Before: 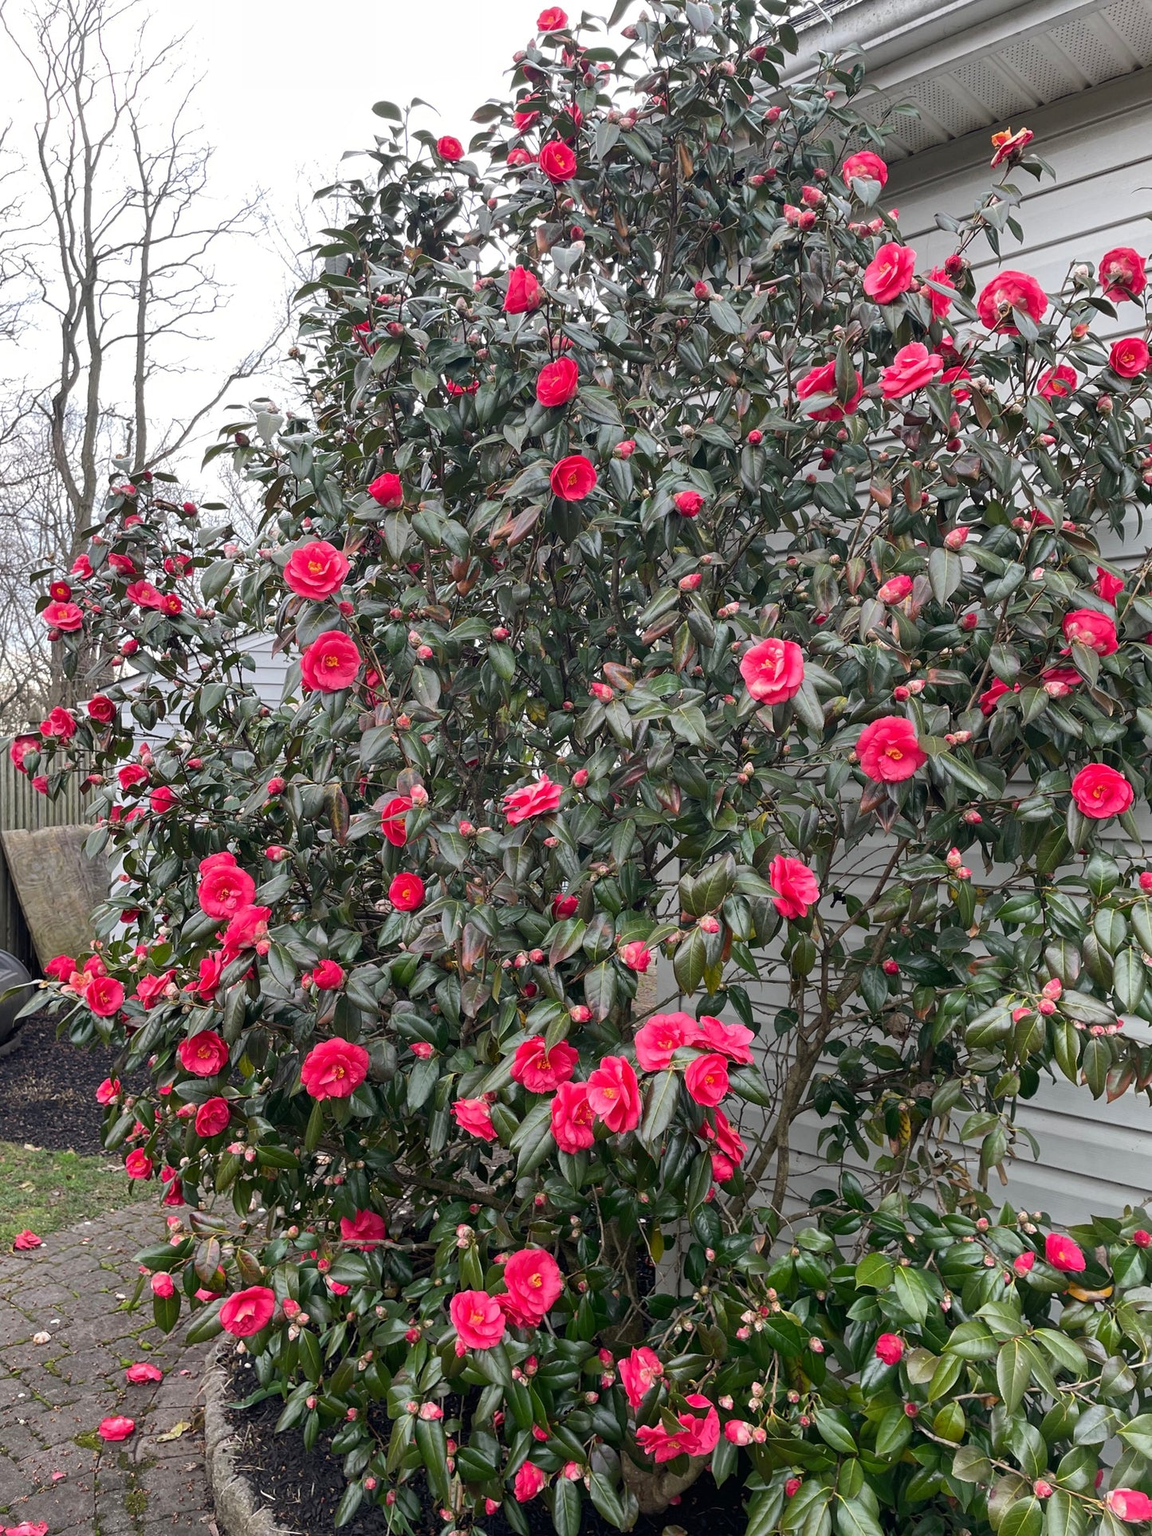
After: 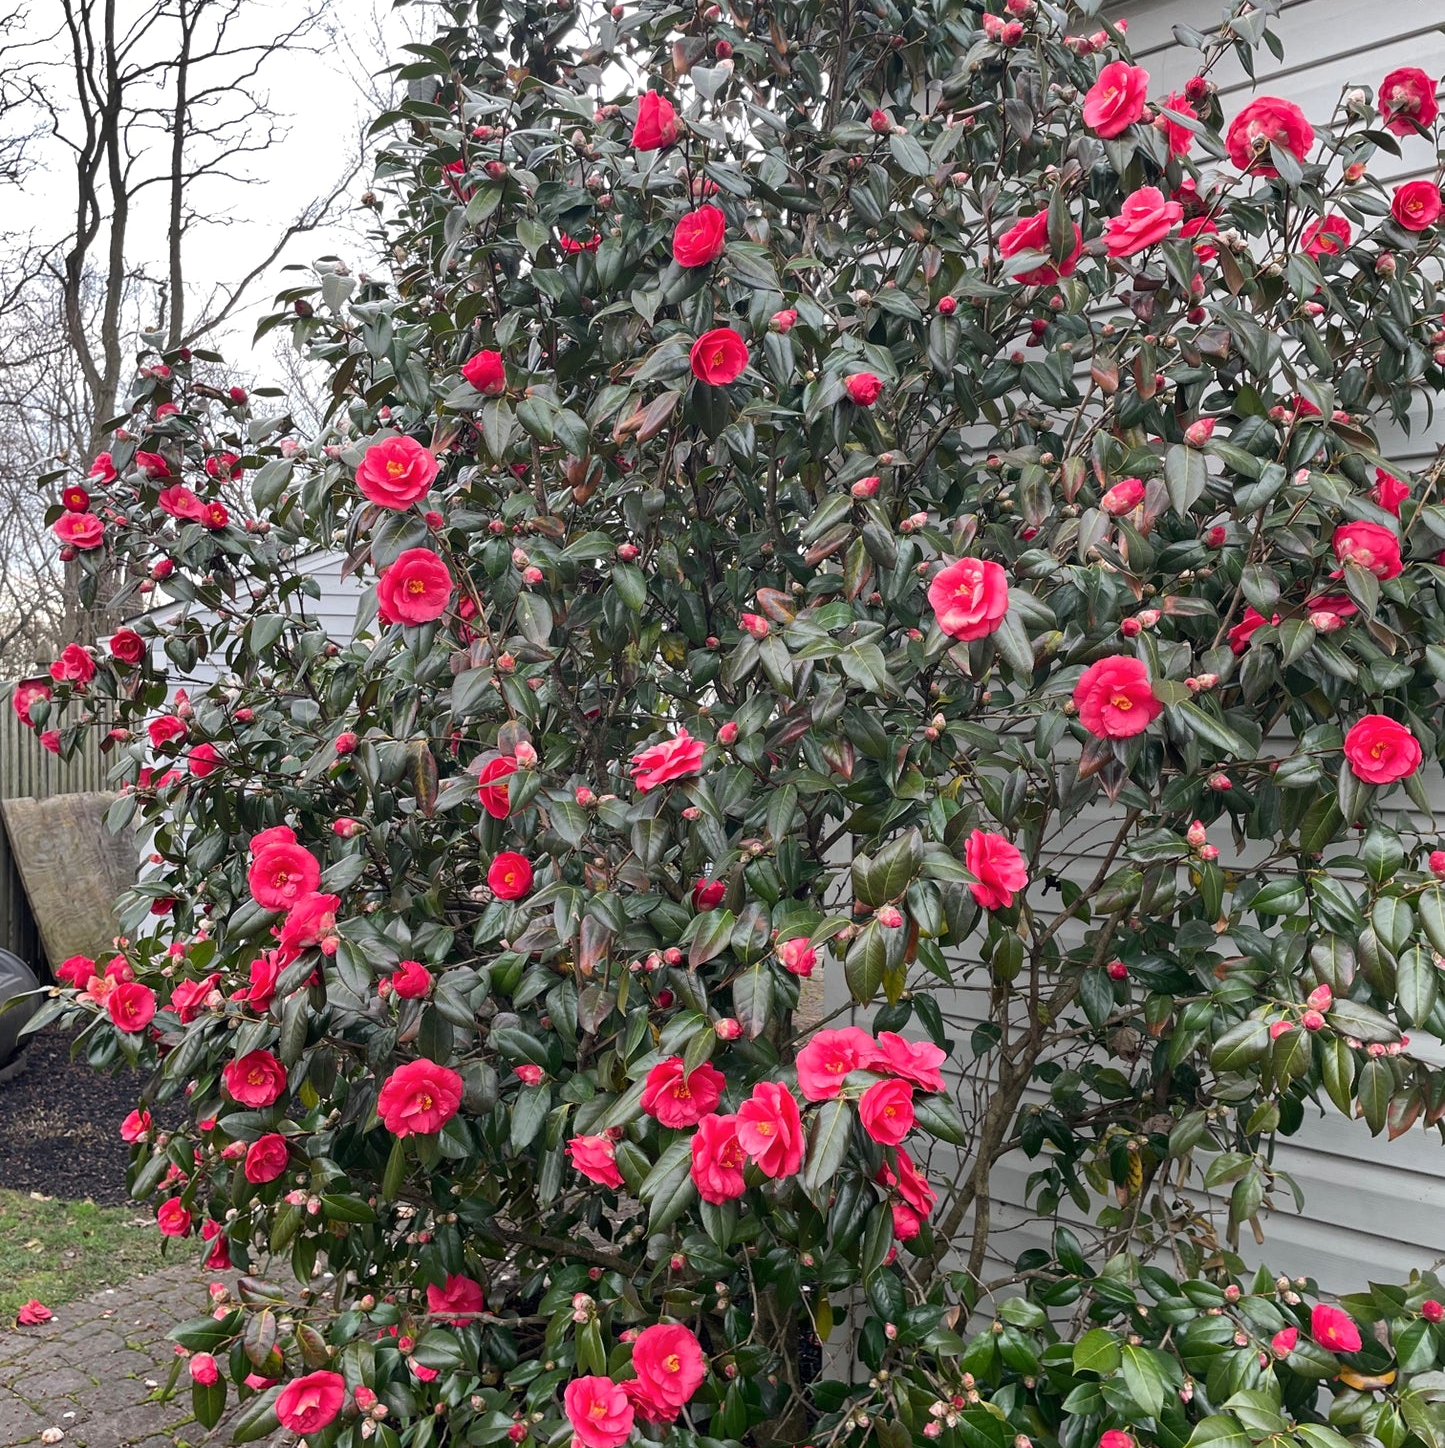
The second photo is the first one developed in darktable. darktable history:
shadows and highlights: shadows 13.38, white point adjustment 1.12, soften with gaussian
crop and rotate: top 12.653%, bottom 12.2%
exposure: compensate highlight preservation false
